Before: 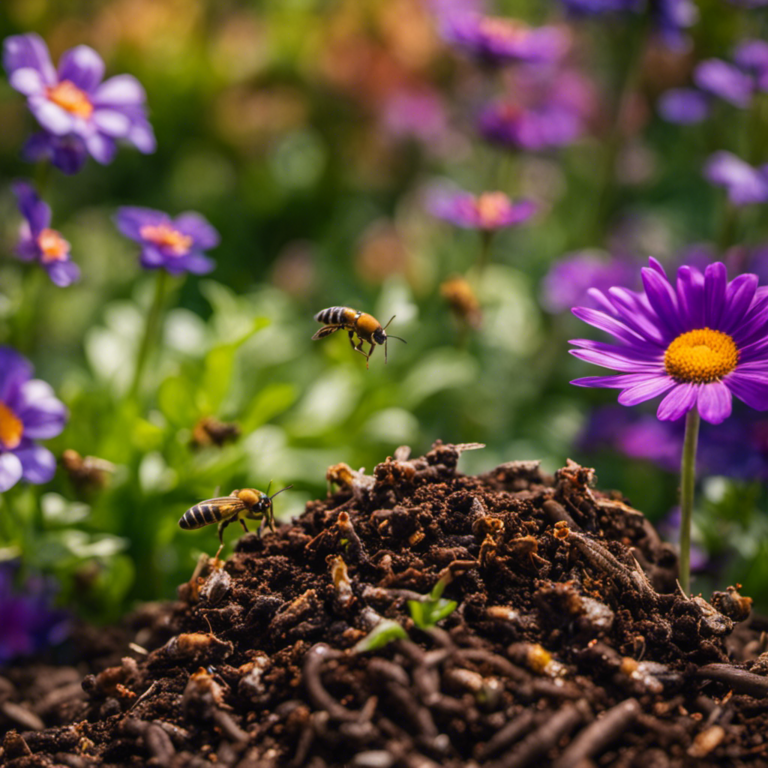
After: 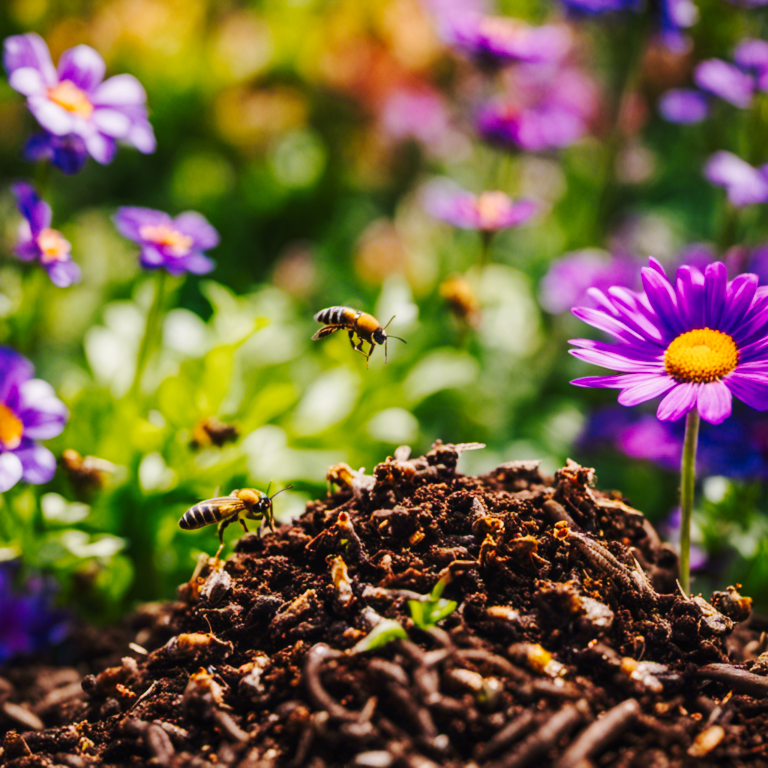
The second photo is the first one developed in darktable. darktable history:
tone curve: curves: ch0 [(0, 0) (0.21, 0.21) (0.43, 0.586) (0.65, 0.793) (1, 1)]; ch1 [(0, 0) (0.382, 0.447) (0.492, 0.484) (0.544, 0.547) (0.583, 0.578) (0.599, 0.595) (0.67, 0.673) (1, 1)]; ch2 [(0, 0) (0.411, 0.382) (0.492, 0.5) (0.531, 0.534) (0.56, 0.573) (0.599, 0.602) (0.696, 0.693) (1, 1)], preserve colors none
